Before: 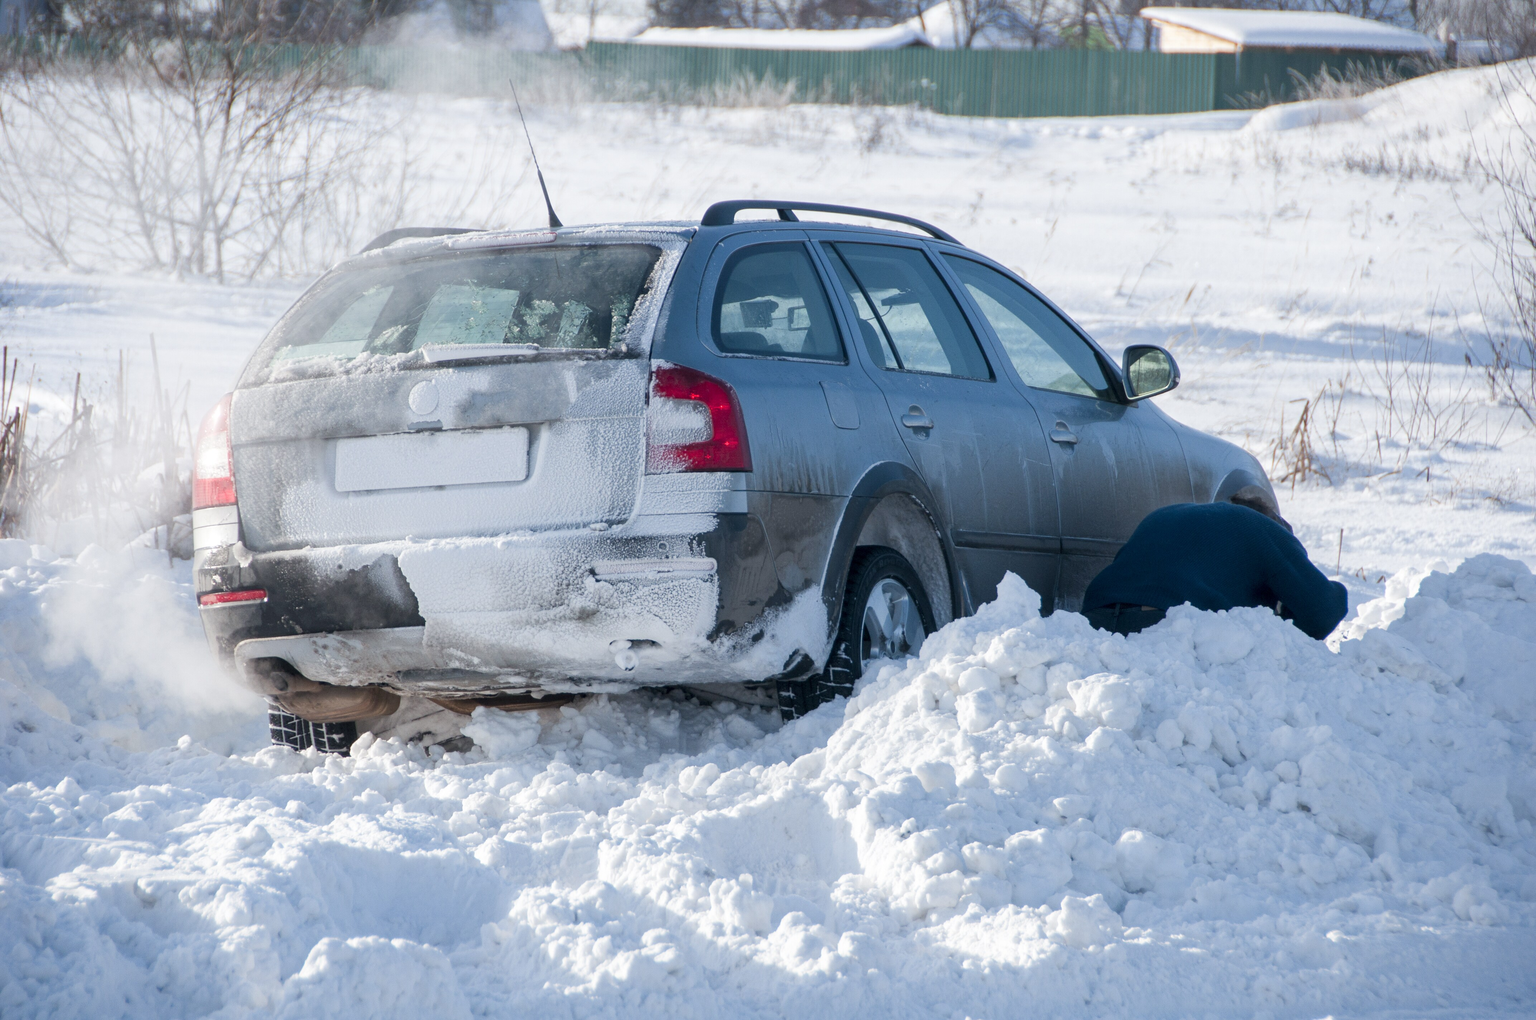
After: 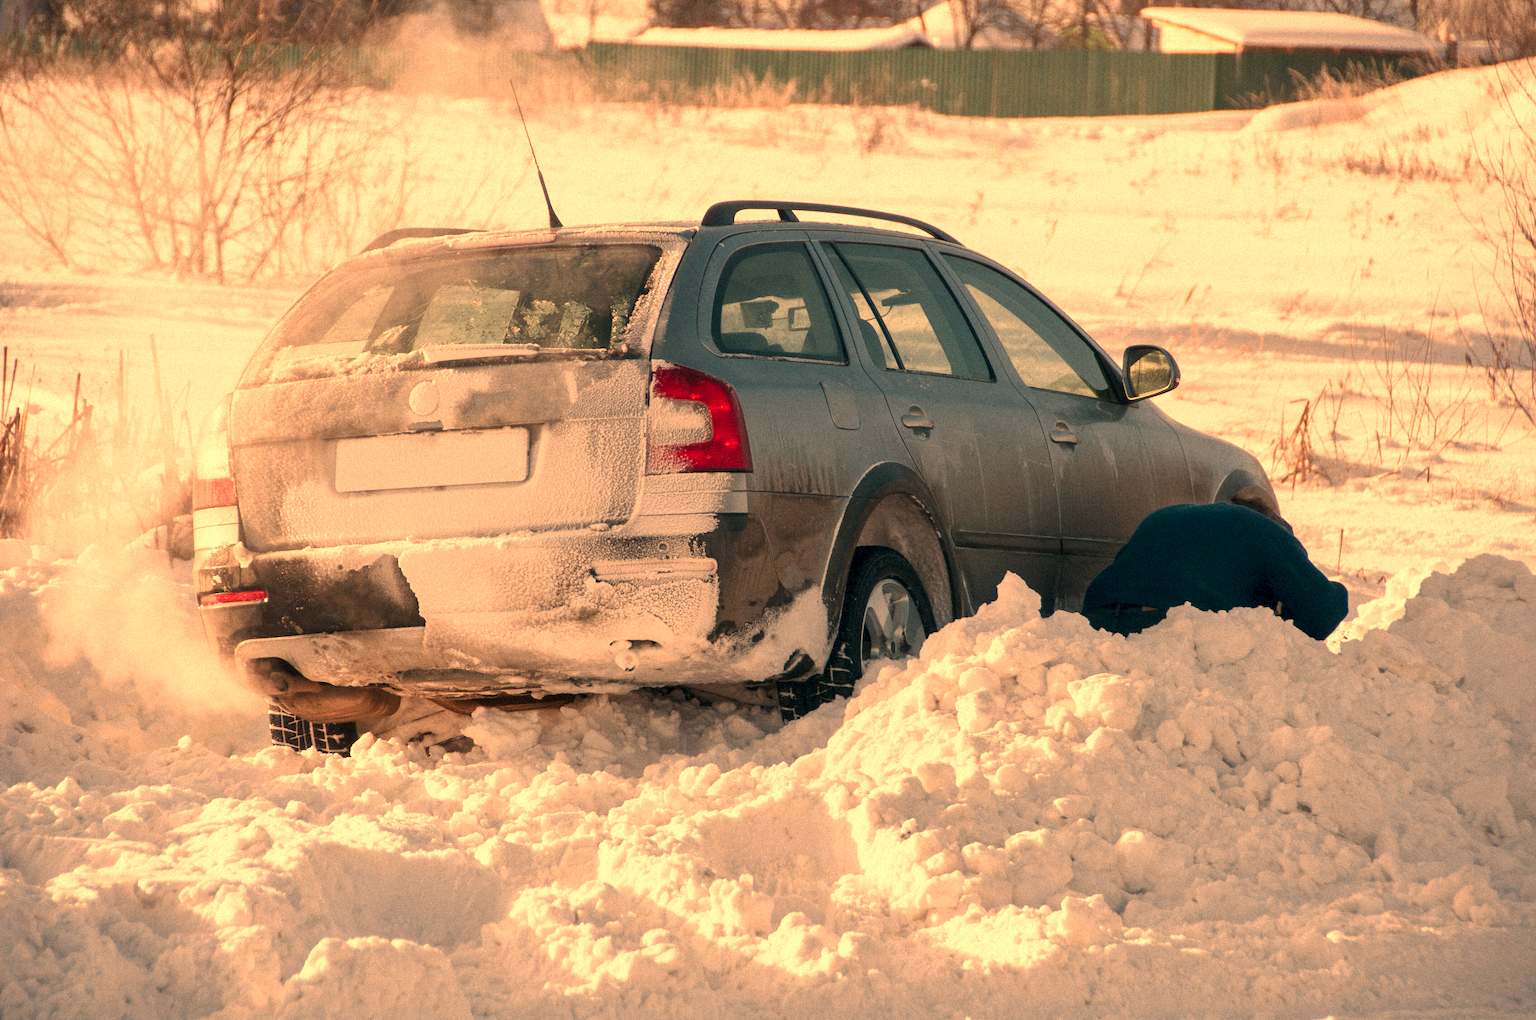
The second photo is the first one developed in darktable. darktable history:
shadows and highlights: shadows 25, highlights -25
contrast brightness saturation: brightness -0.09
grain: mid-tones bias 0%
white balance: red 1.467, blue 0.684
